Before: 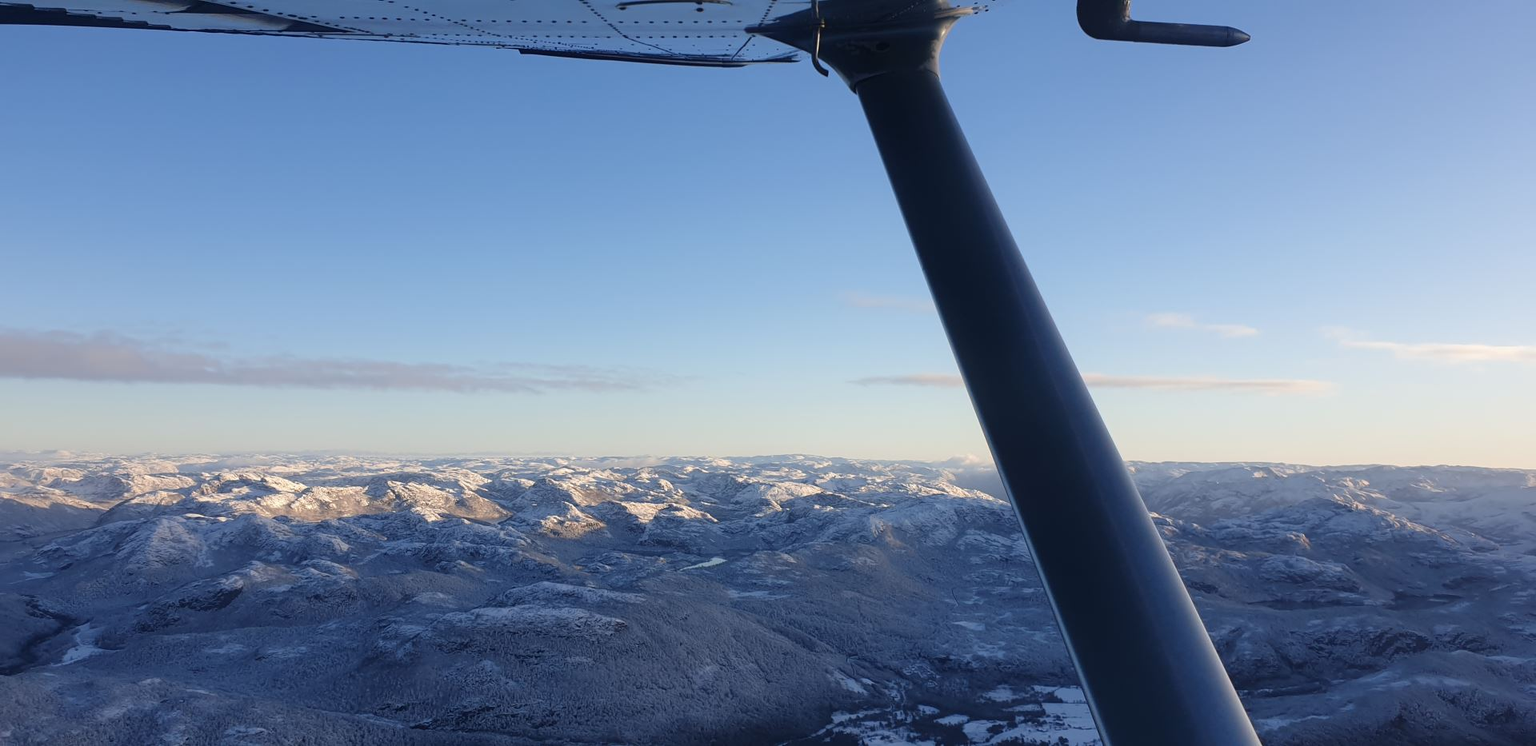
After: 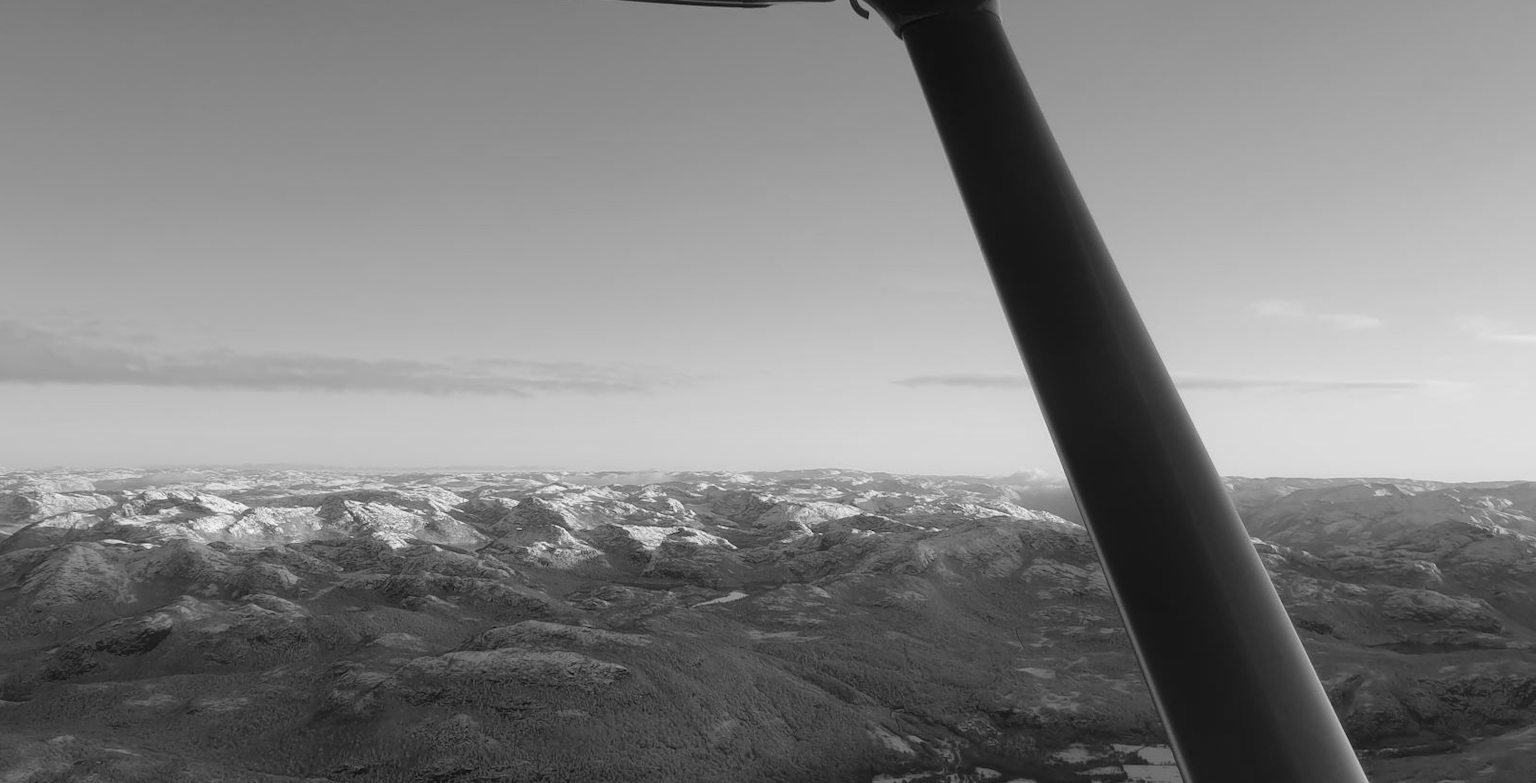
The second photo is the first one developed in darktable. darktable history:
crop: left 6.446%, top 8.188%, right 9.538%, bottom 3.548%
monochrome: a 32, b 64, size 2.3
soften: size 10%, saturation 50%, brightness 0.2 EV, mix 10%
